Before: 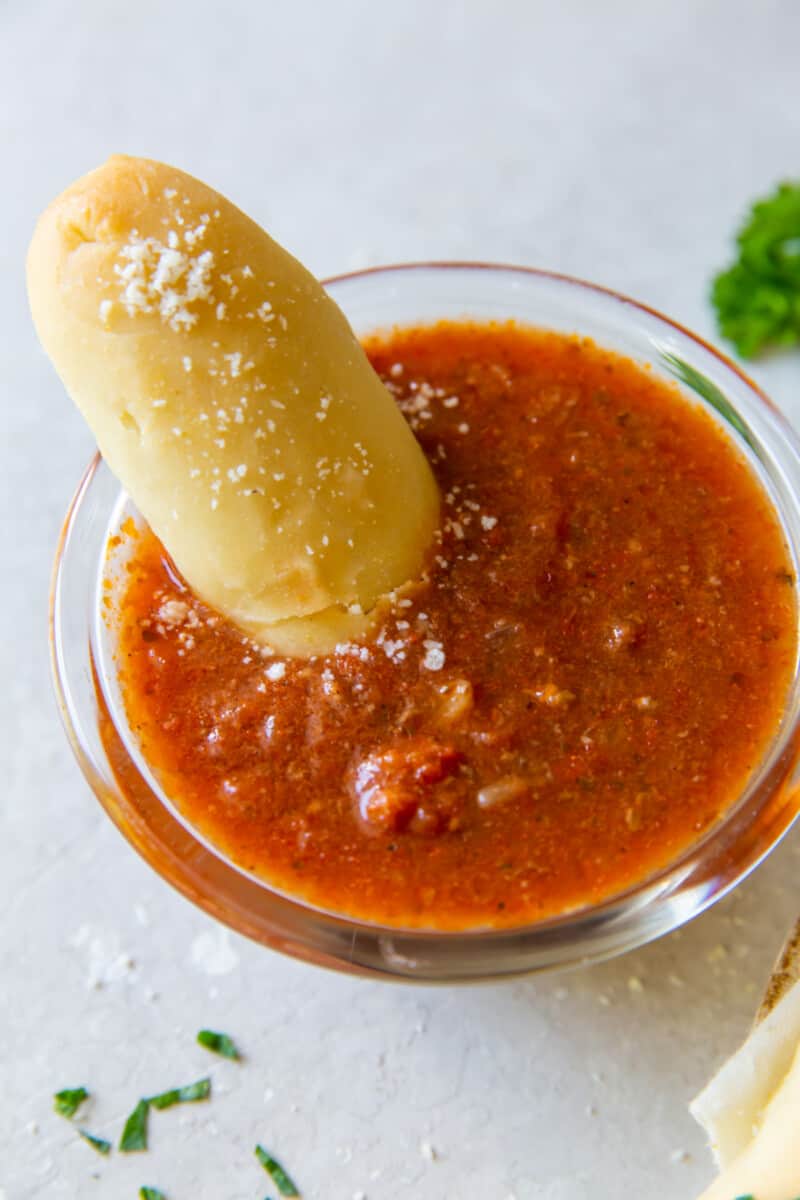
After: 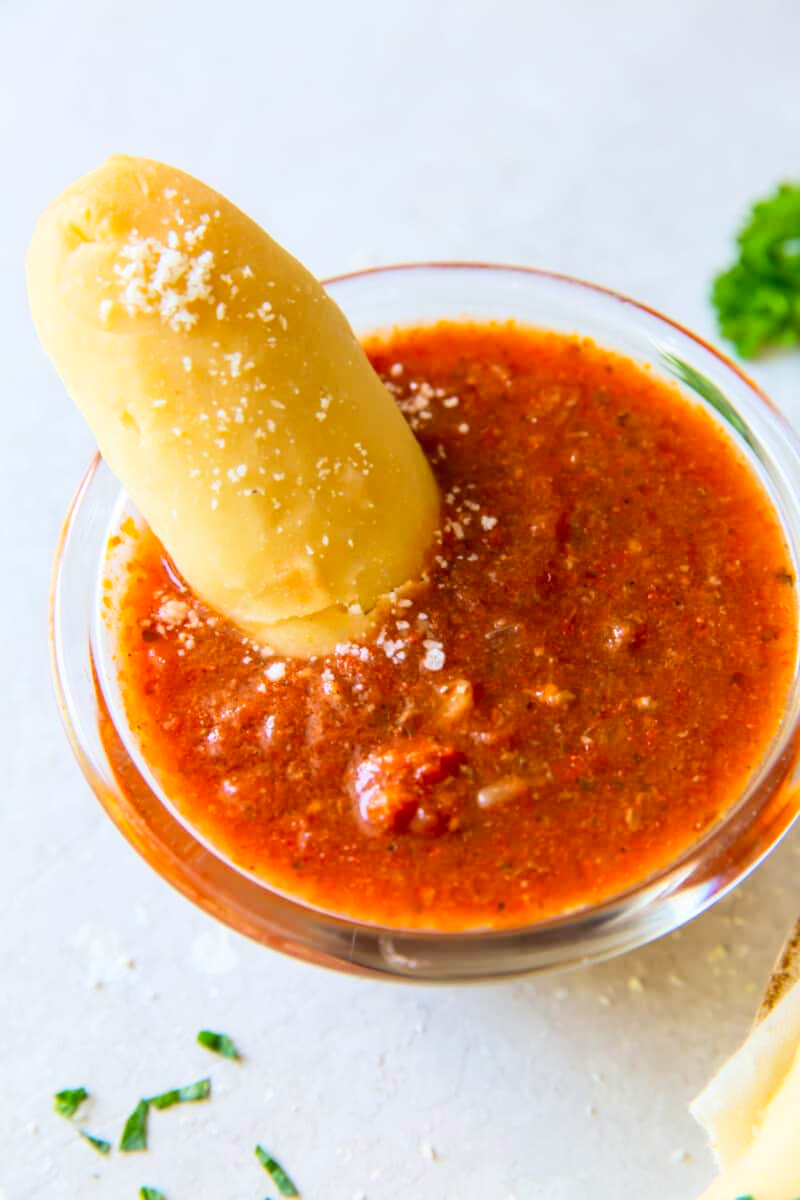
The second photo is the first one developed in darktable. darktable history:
contrast brightness saturation: contrast 0.198, brightness 0.169, saturation 0.221
